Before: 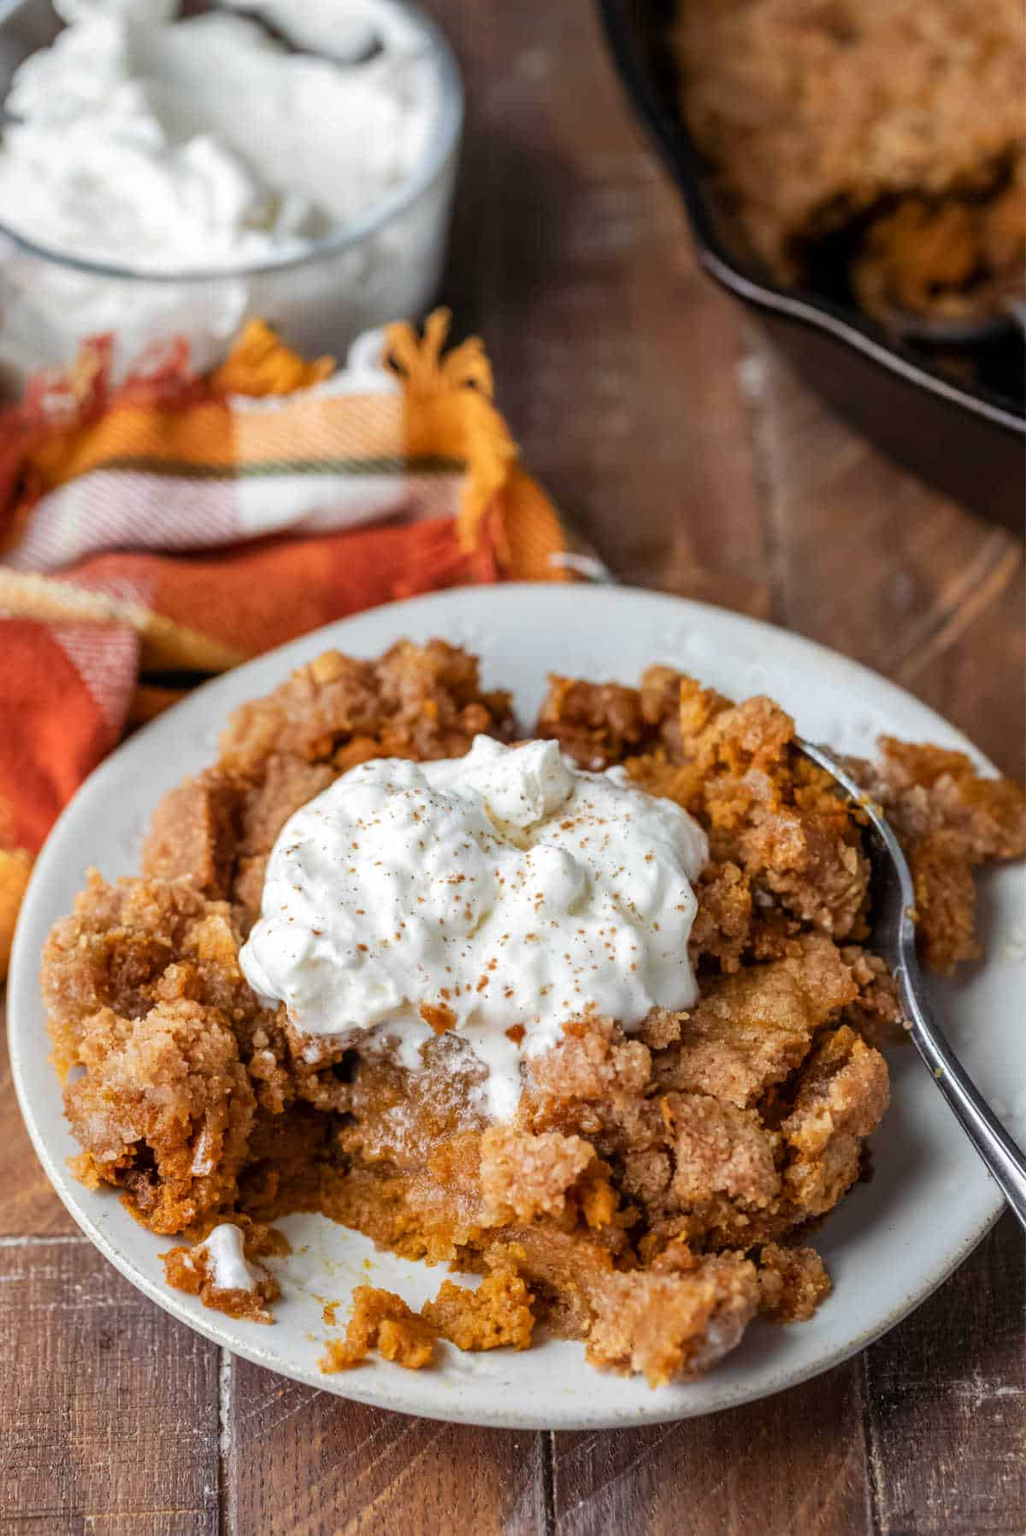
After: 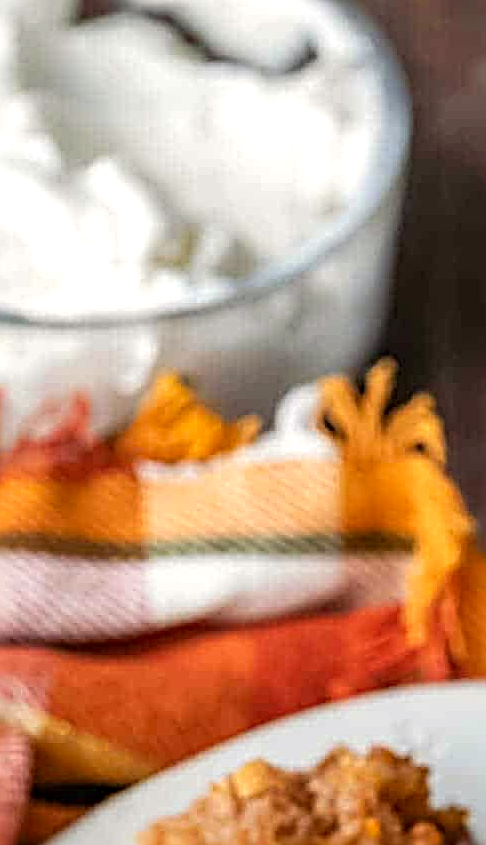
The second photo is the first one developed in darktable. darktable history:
sharpen: radius 3.743, amount 0.922
crop and rotate: left 10.94%, top 0.081%, right 48.509%, bottom 52.868%
exposure: exposure 0.254 EV, compensate highlight preservation false
color correction: highlights a* 0.63, highlights b* 2.84, saturation 1.07
